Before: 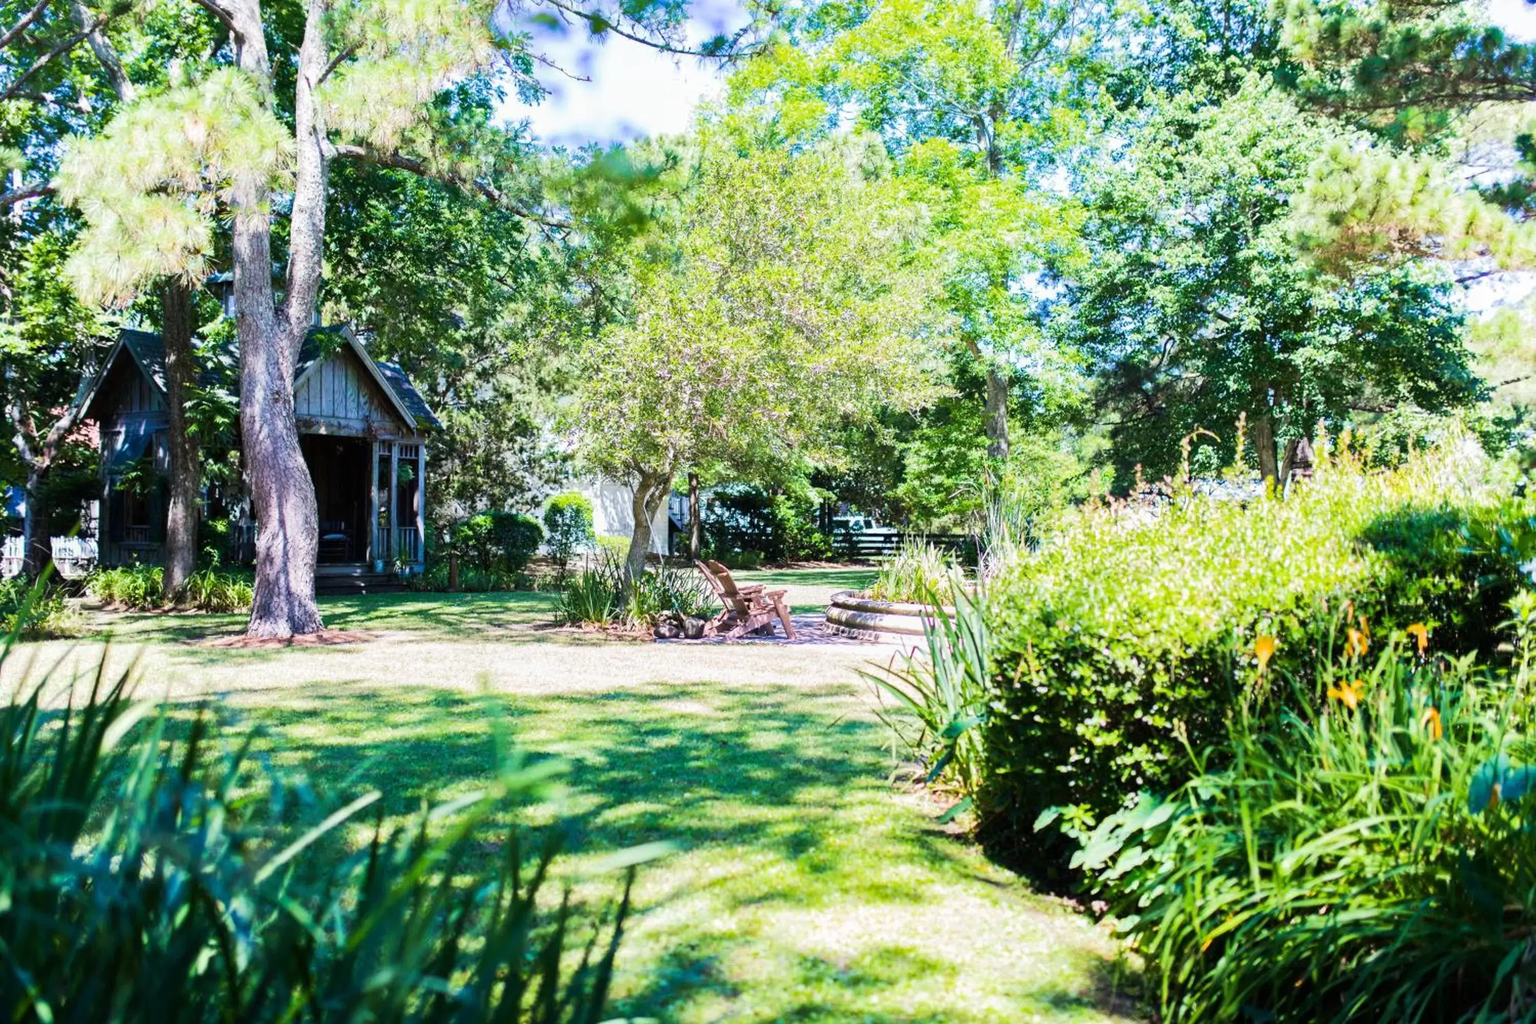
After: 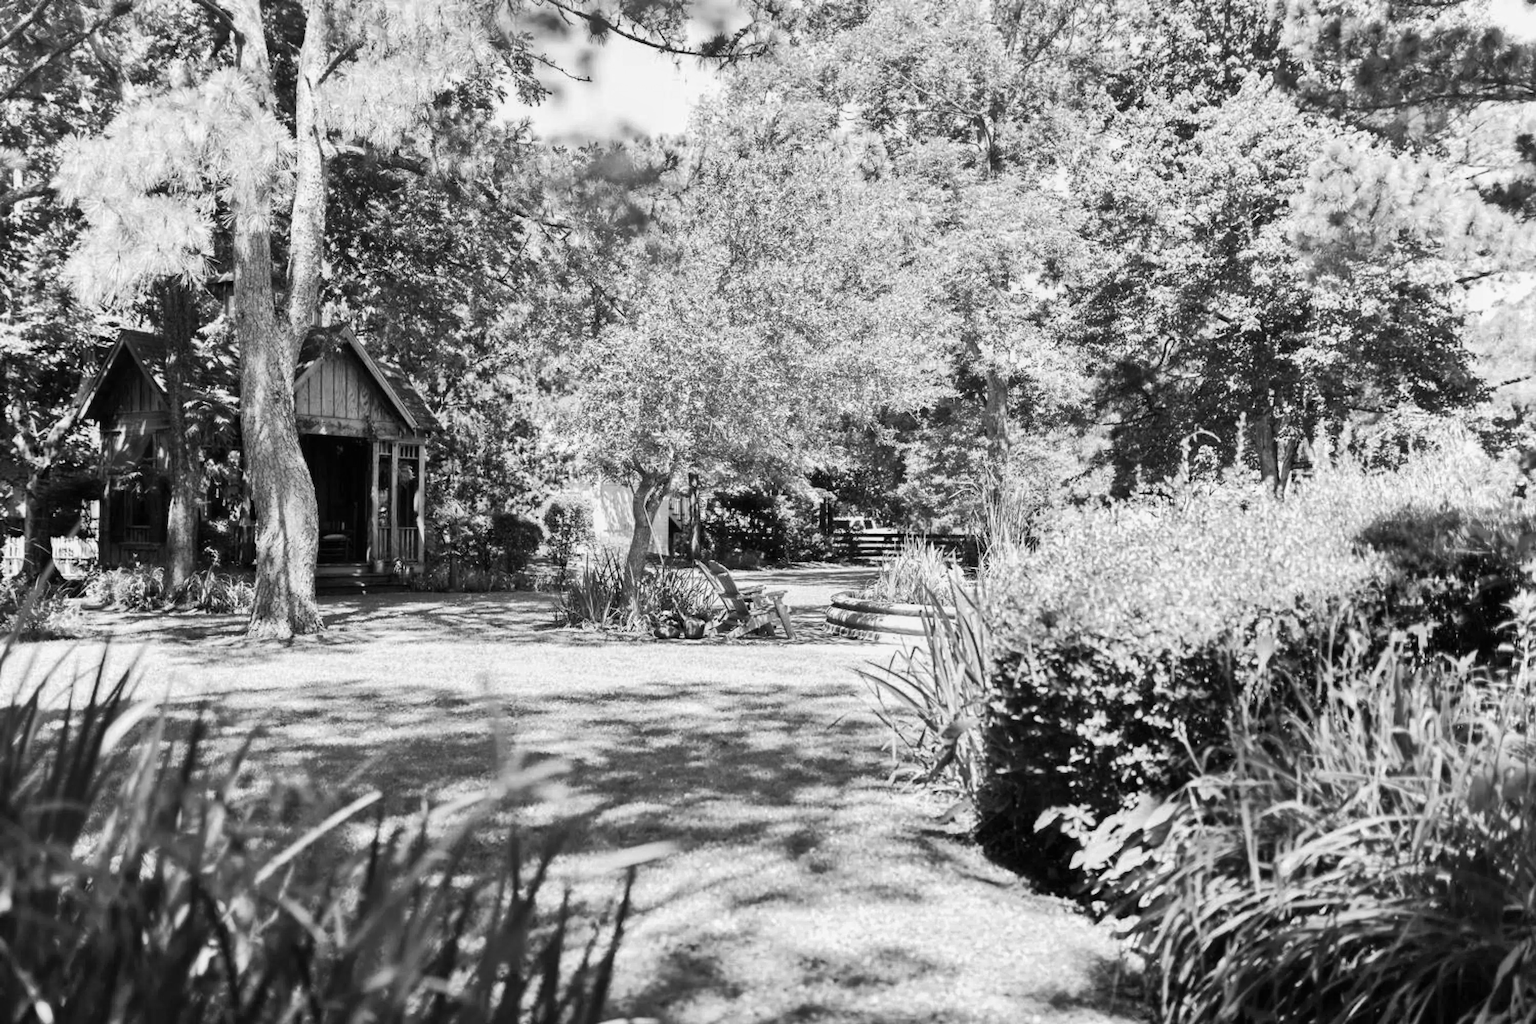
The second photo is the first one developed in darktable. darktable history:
shadows and highlights: low approximation 0.01, soften with gaussian
monochrome: a 32, b 64, size 2.3
